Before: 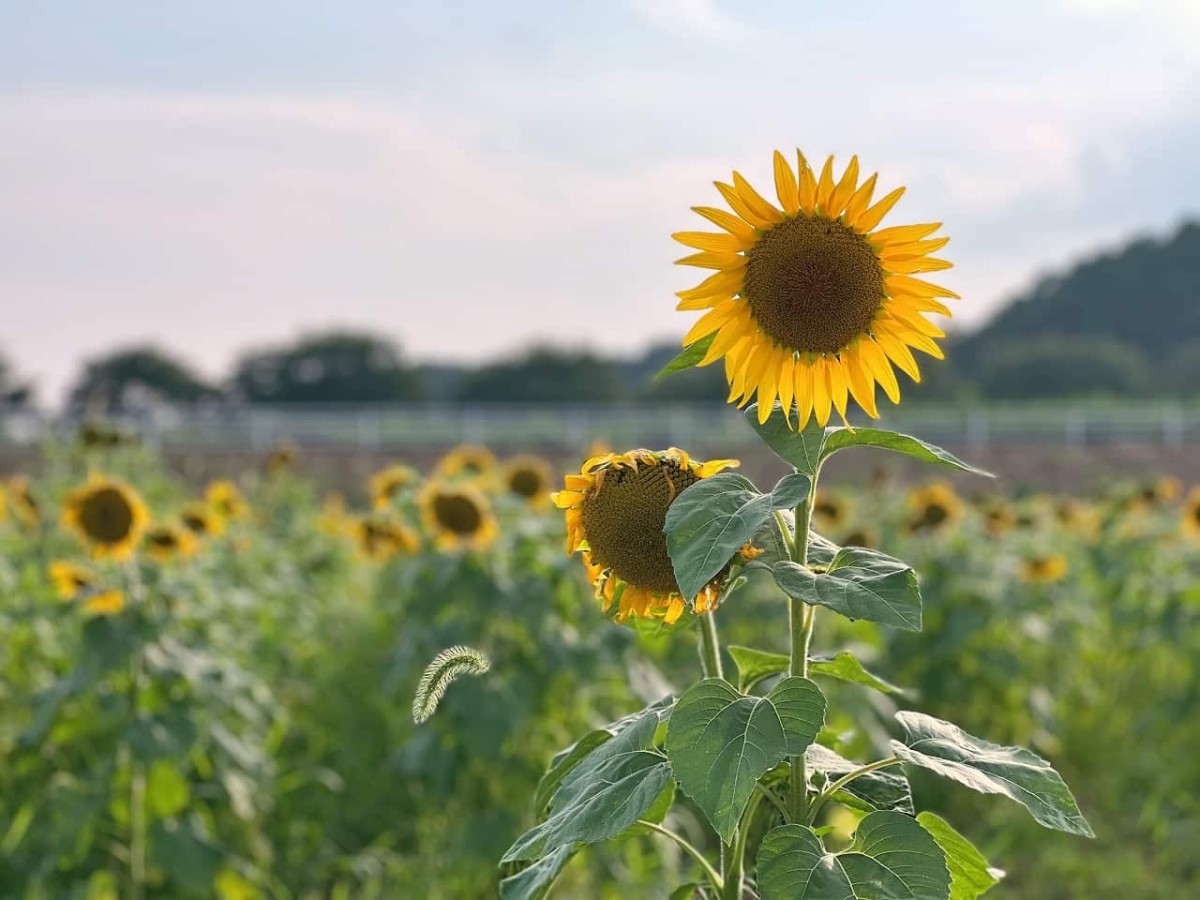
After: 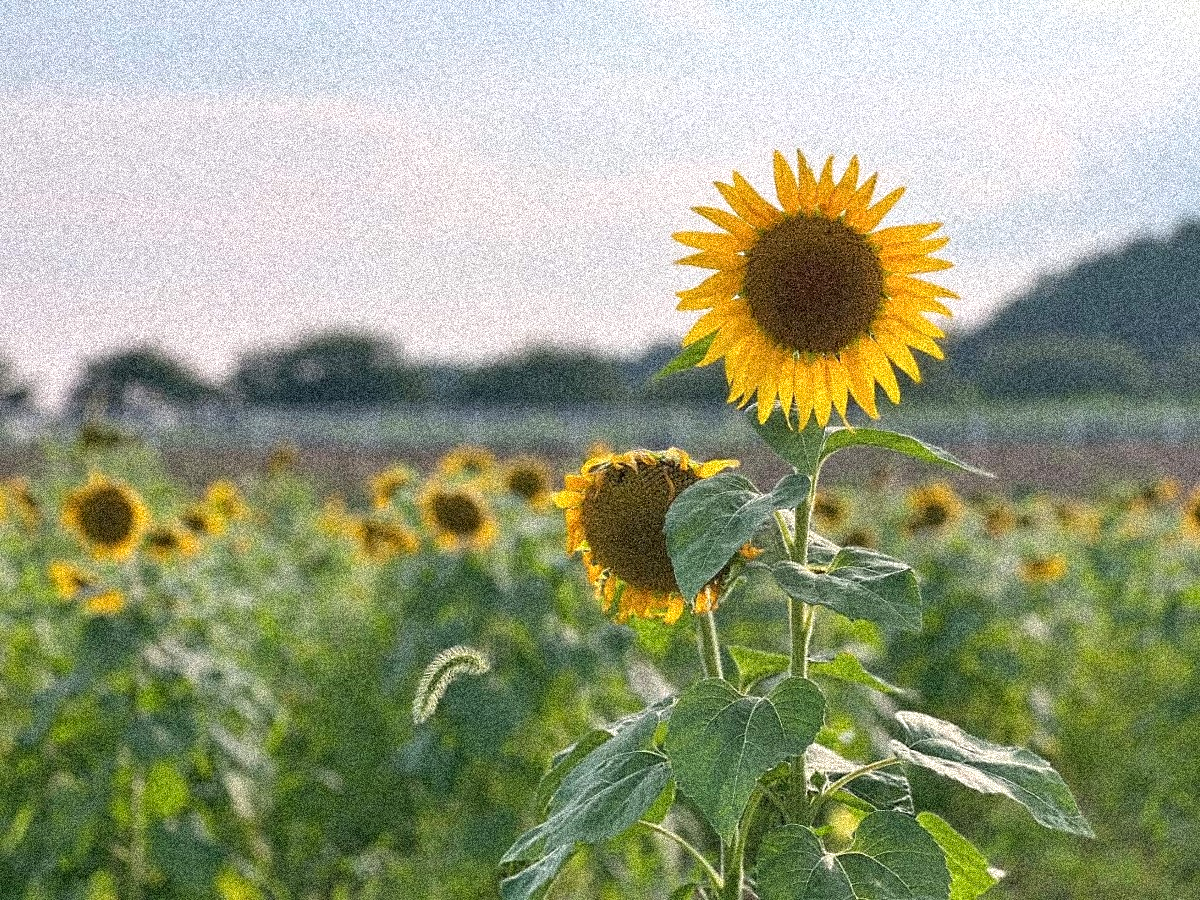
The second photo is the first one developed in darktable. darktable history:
grain: coarseness 3.75 ISO, strength 100%, mid-tones bias 0%
exposure: exposure 0.131 EV, compensate highlight preservation false
